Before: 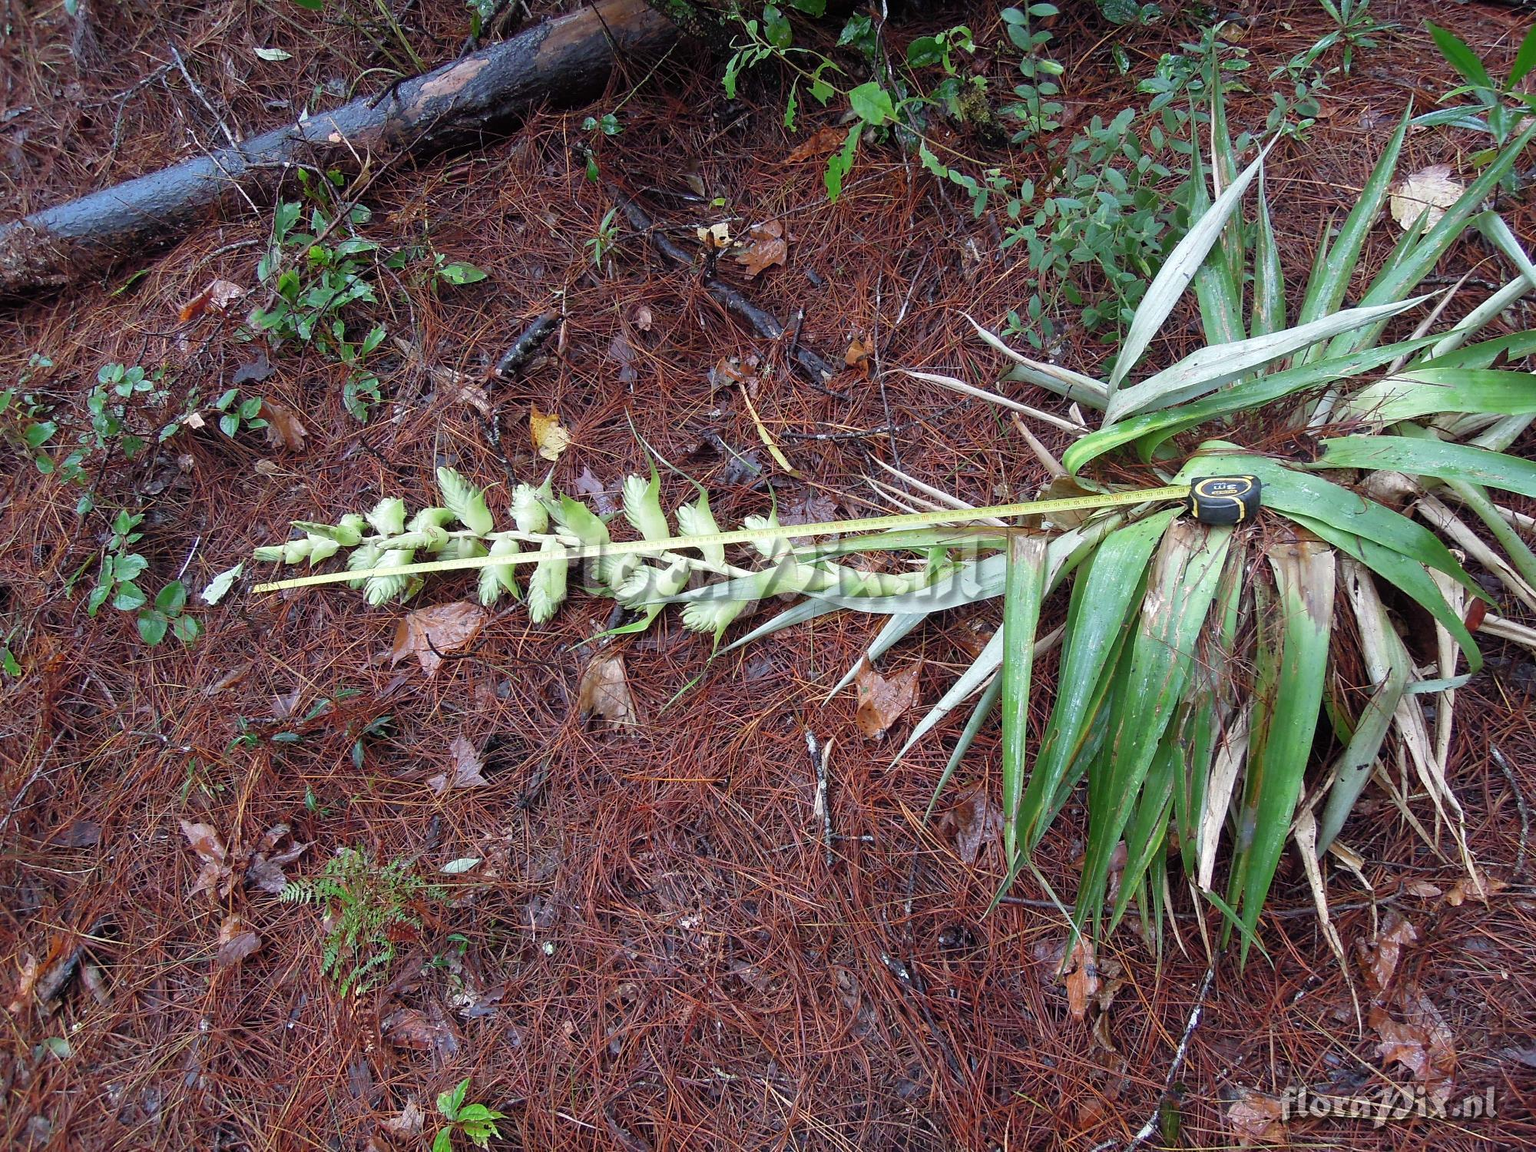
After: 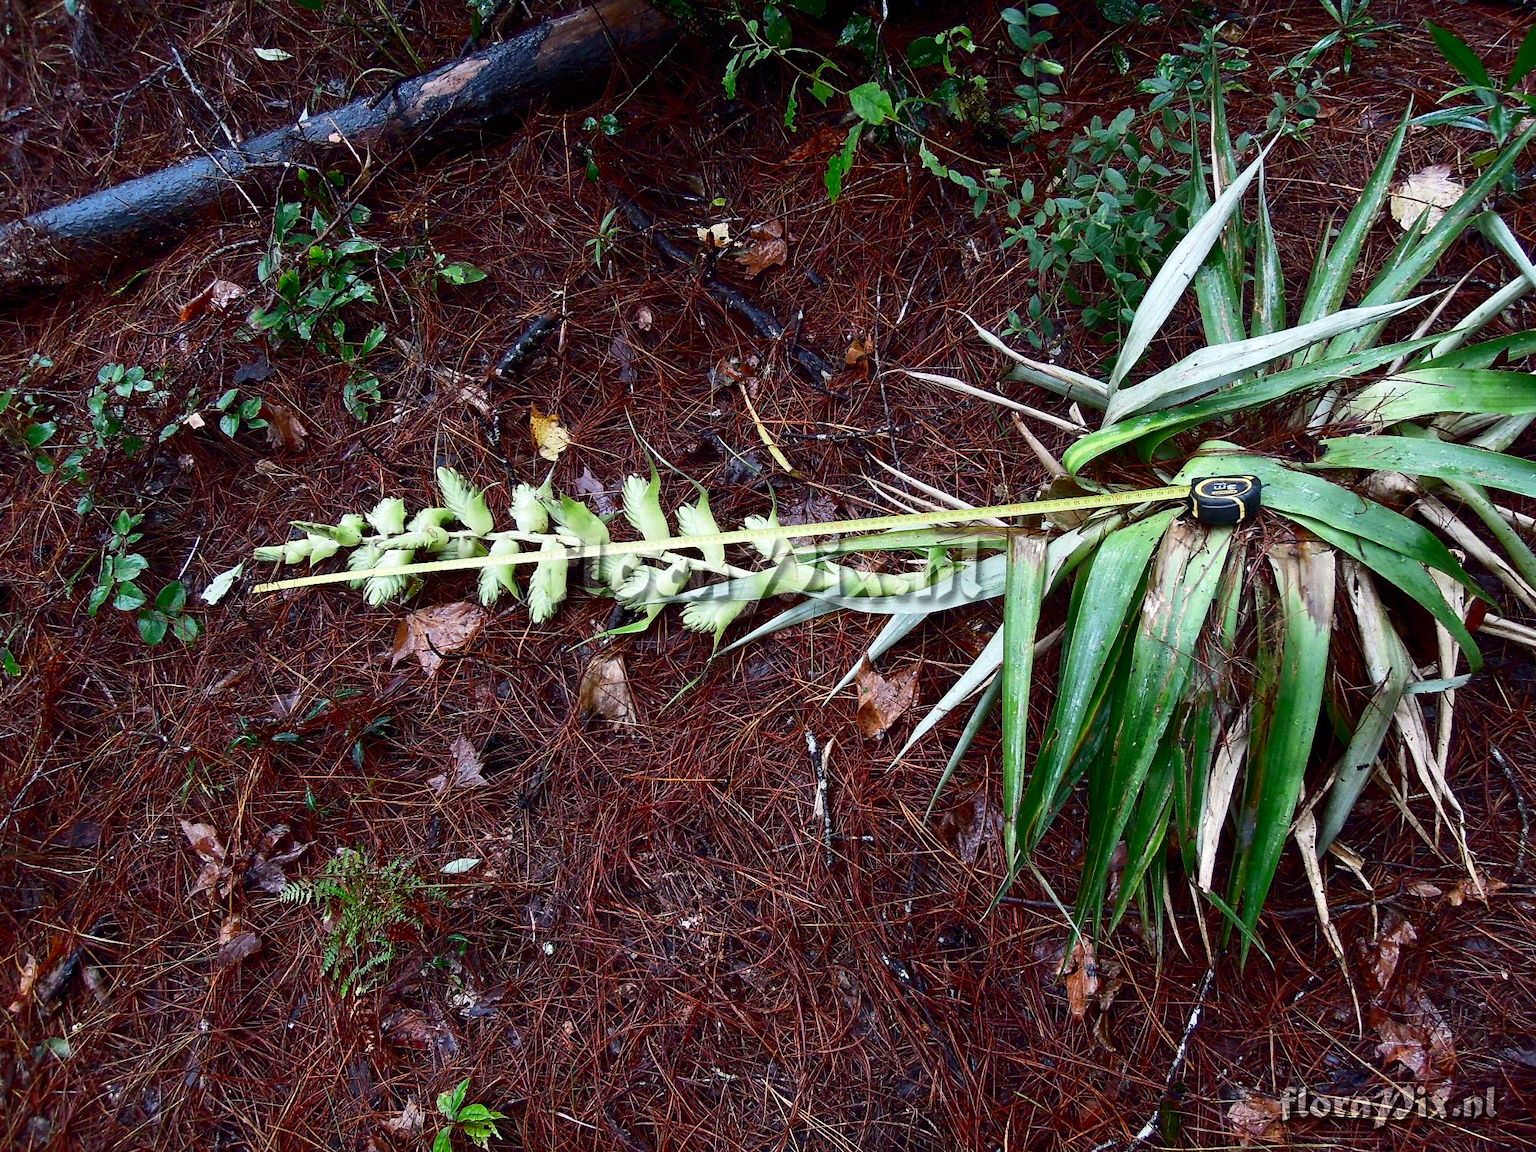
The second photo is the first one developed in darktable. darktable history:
contrast brightness saturation: contrast 0.243, brightness -0.22, saturation 0.141
